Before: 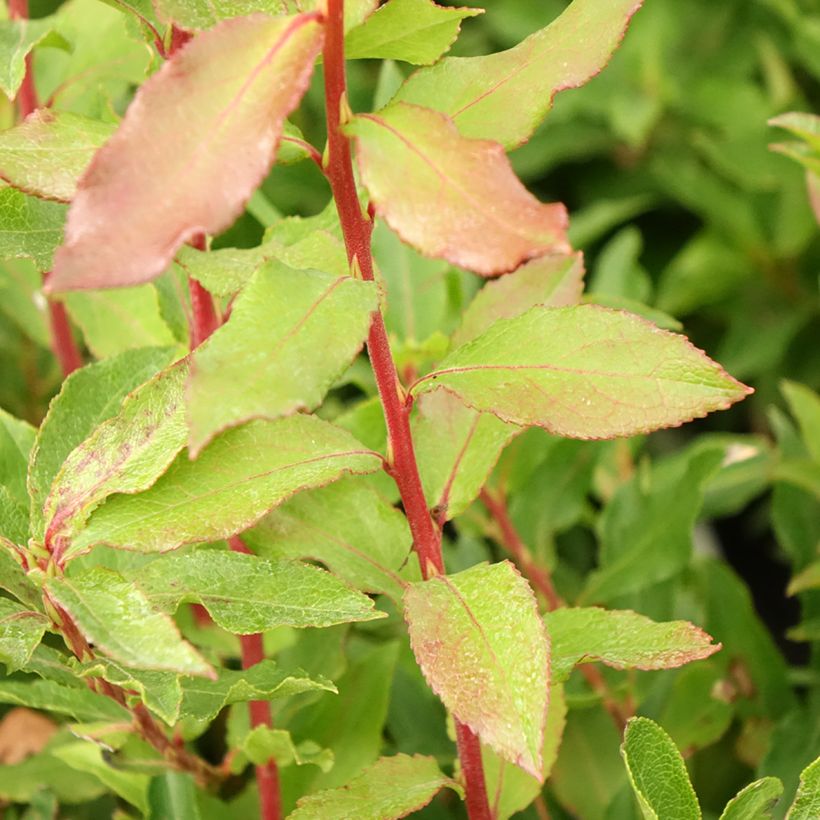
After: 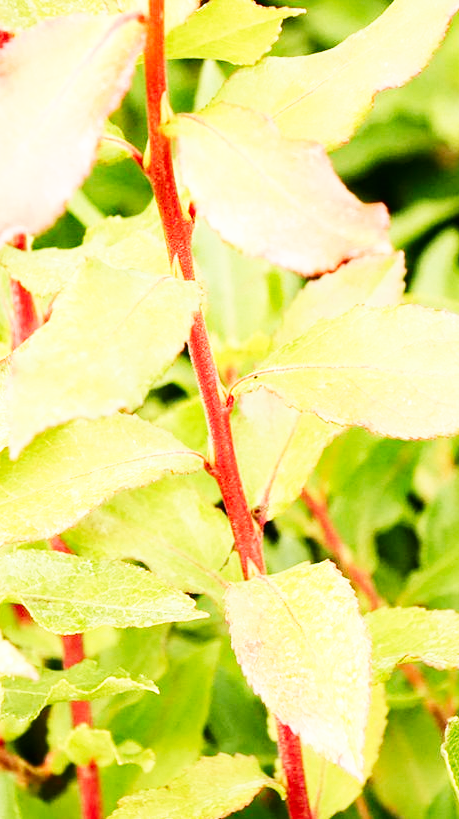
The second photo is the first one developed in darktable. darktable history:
base curve: curves: ch0 [(0, 0) (0.007, 0.004) (0.027, 0.03) (0.046, 0.07) (0.207, 0.54) (0.442, 0.872) (0.673, 0.972) (1, 1)], preserve colors none
crop: left 21.865%, right 22.141%, bottom 0.003%
tone curve: curves: ch0 [(0, 0) (0.227, 0.17) (0.766, 0.774) (1, 1)]; ch1 [(0, 0) (0.114, 0.127) (0.437, 0.452) (0.498, 0.498) (0.529, 0.541) (0.579, 0.589) (1, 1)]; ch2 [(0, 0) (0.233, 0.259) (0.493, 0.492) (0.587, 0.573) (1, 1)], color space Lab, independent channels, preserve colors none
